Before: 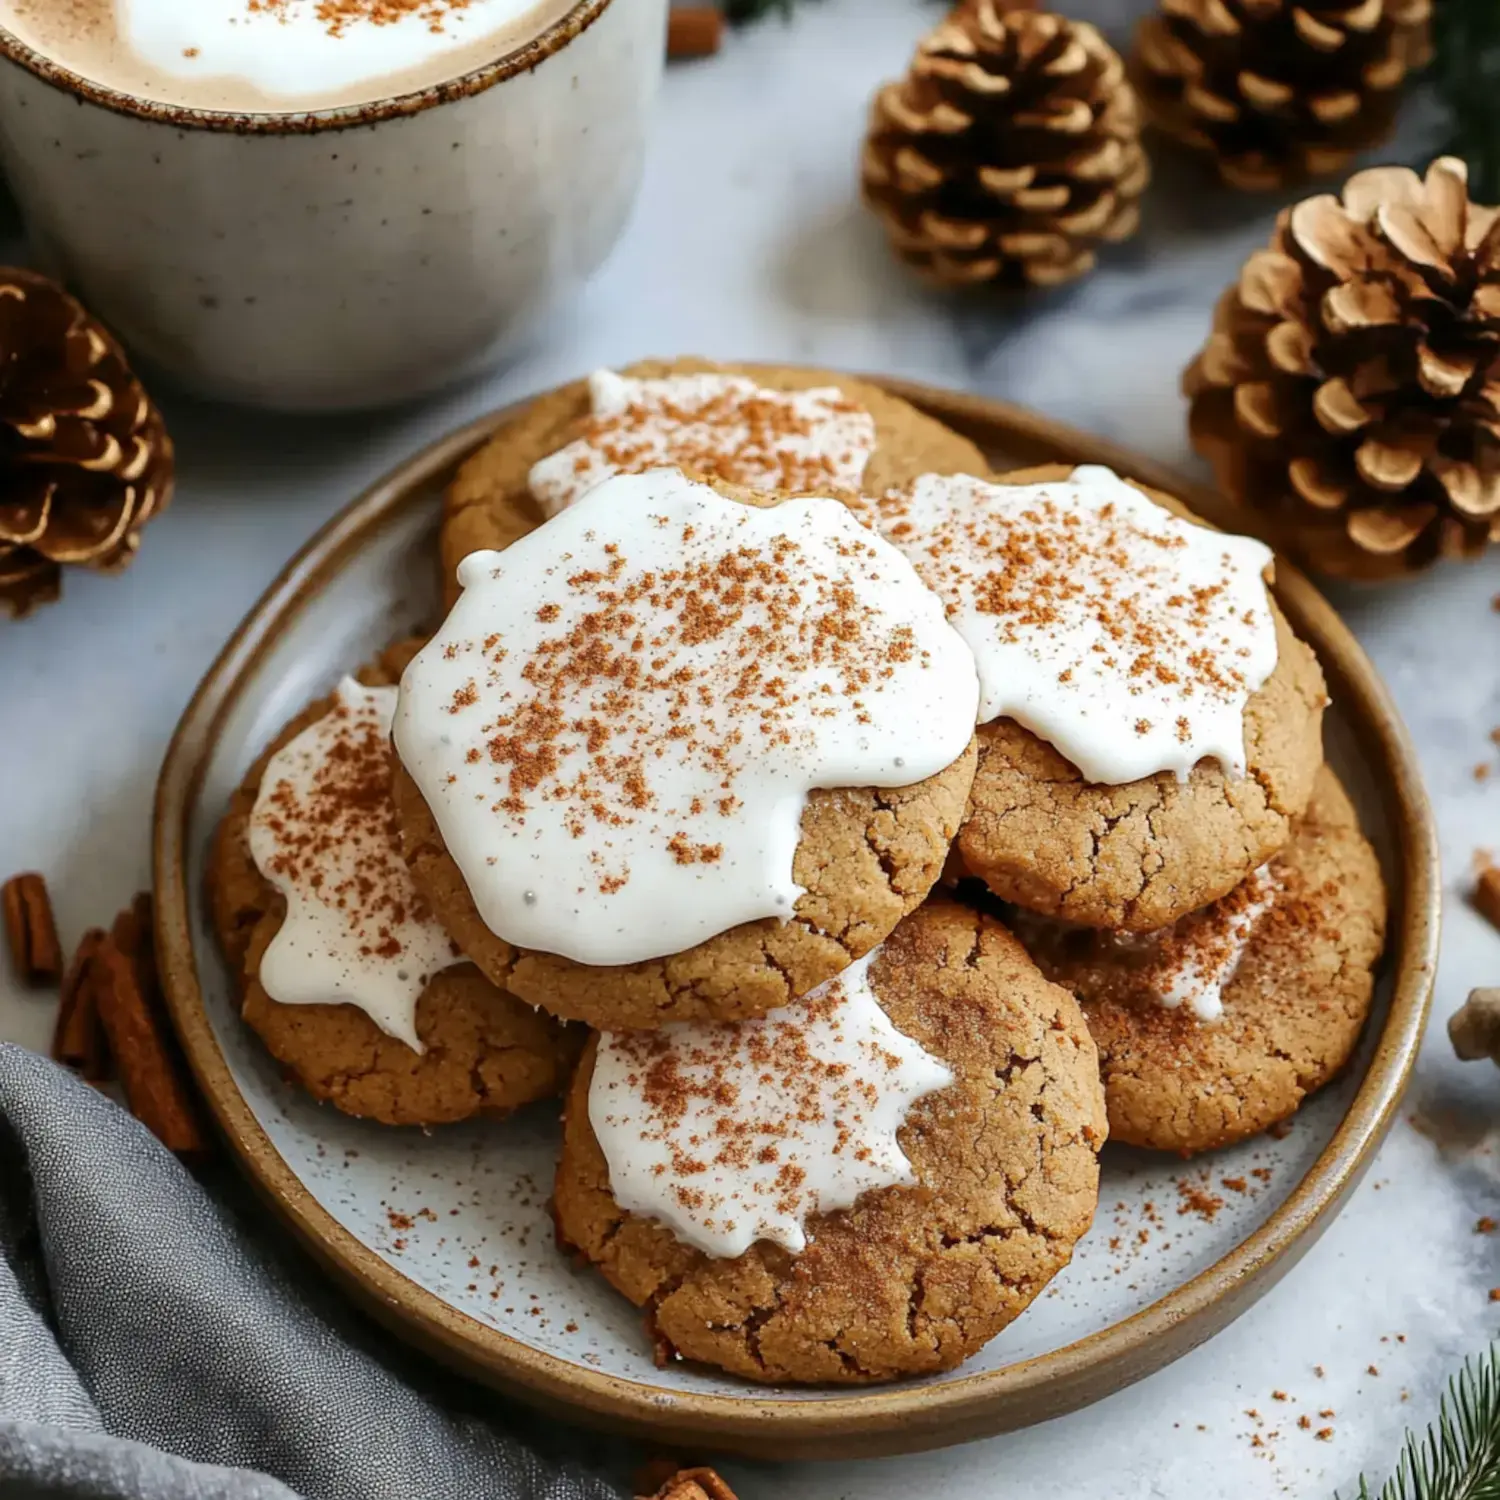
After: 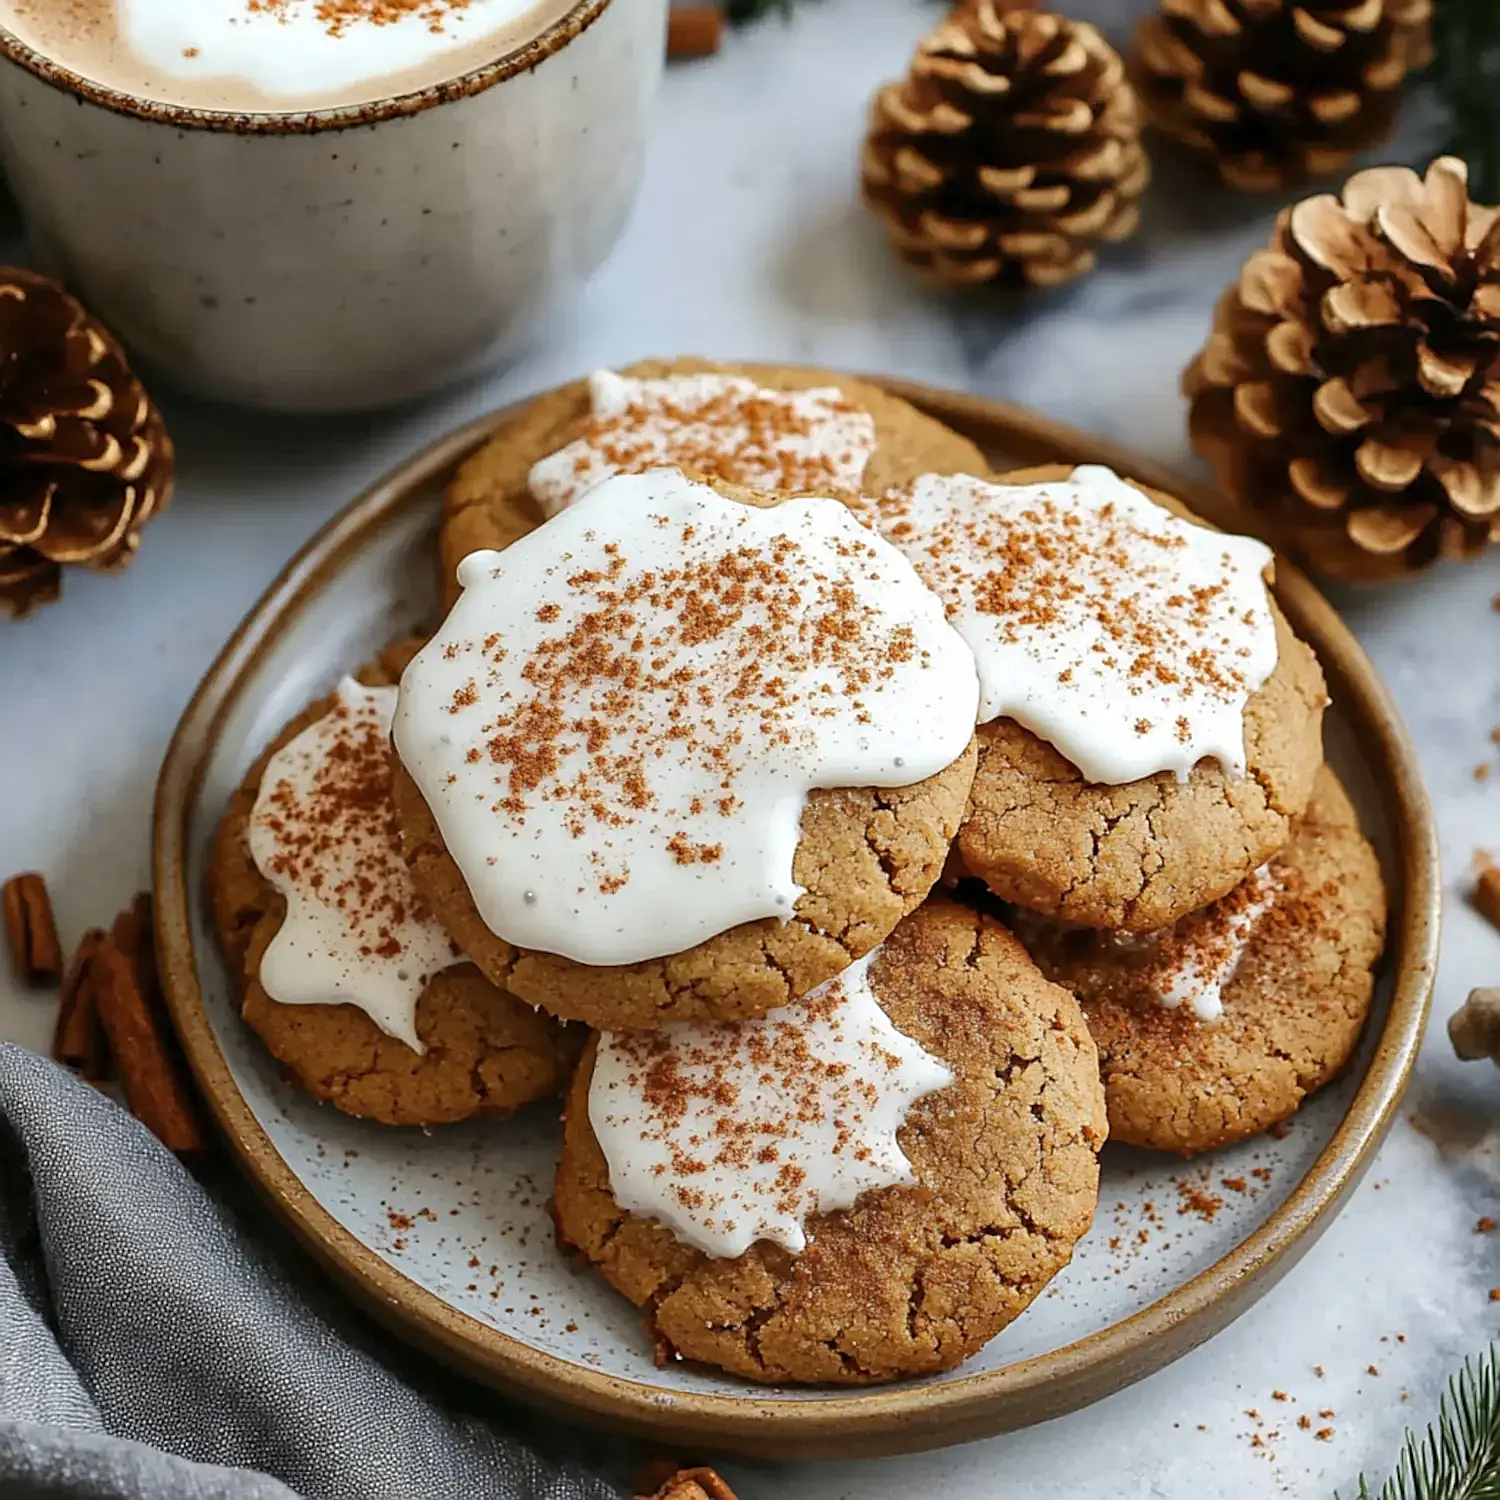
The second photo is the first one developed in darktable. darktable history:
sharpen: on, module defaults
shadows and highlights: shadows 25, highlights -25
